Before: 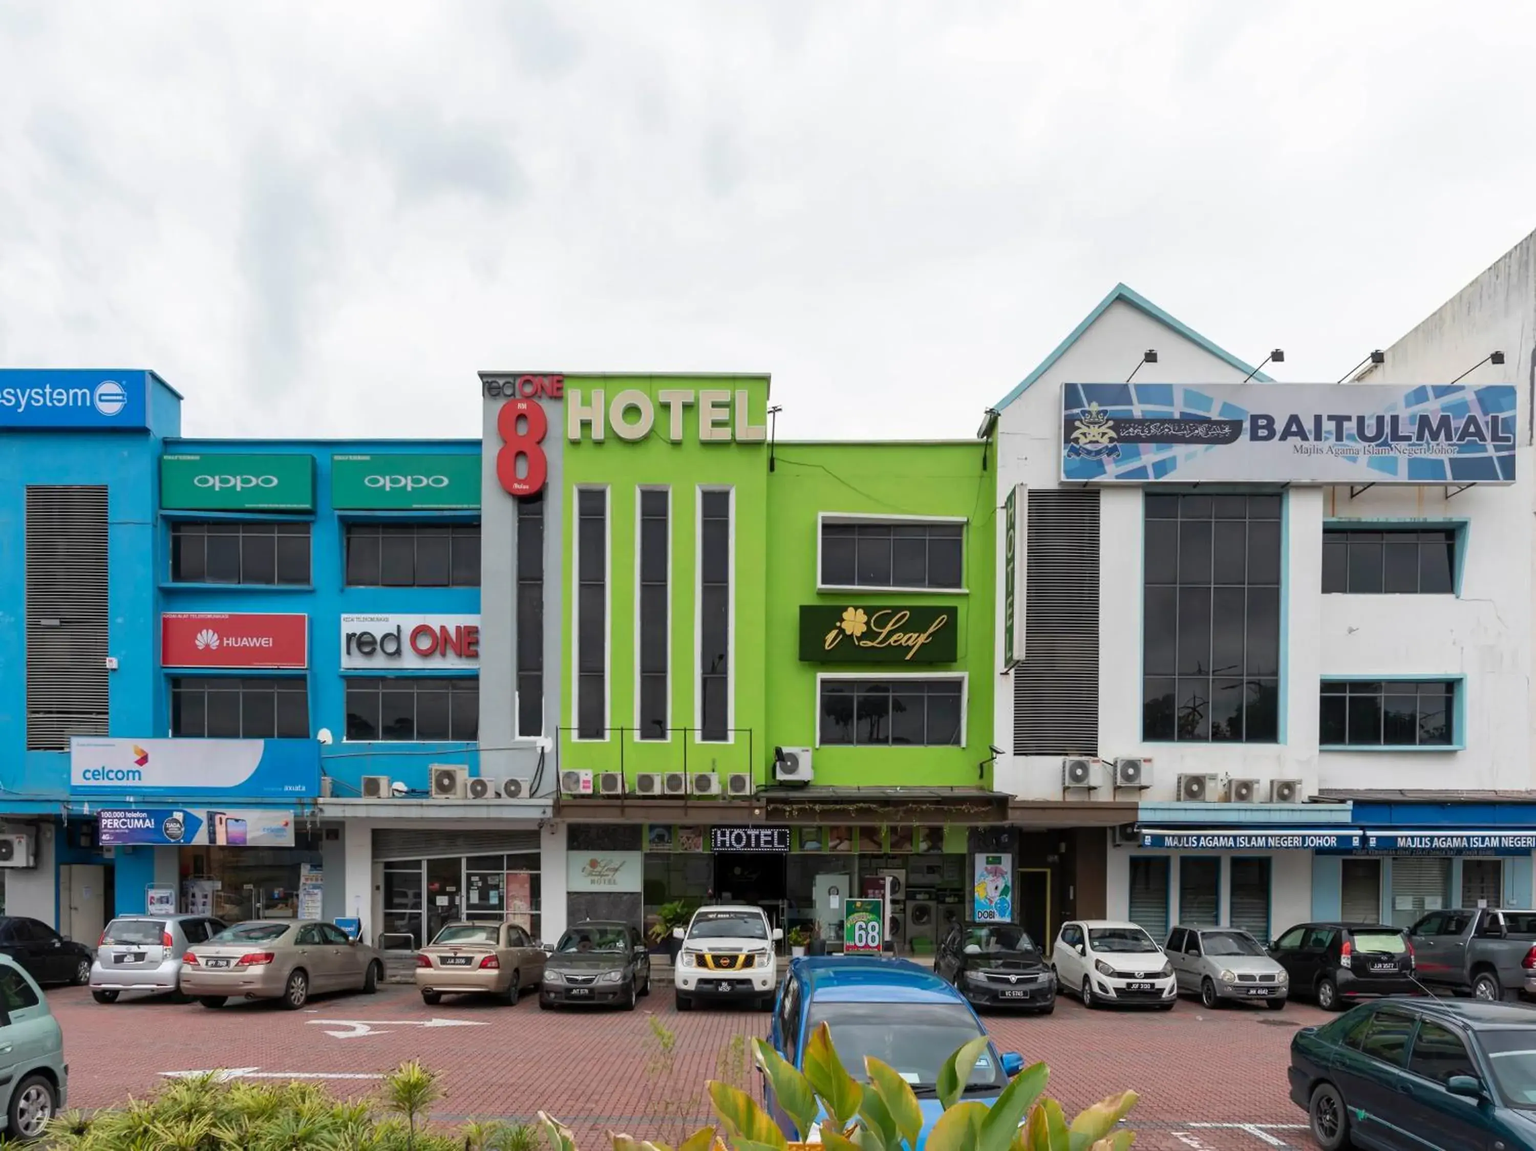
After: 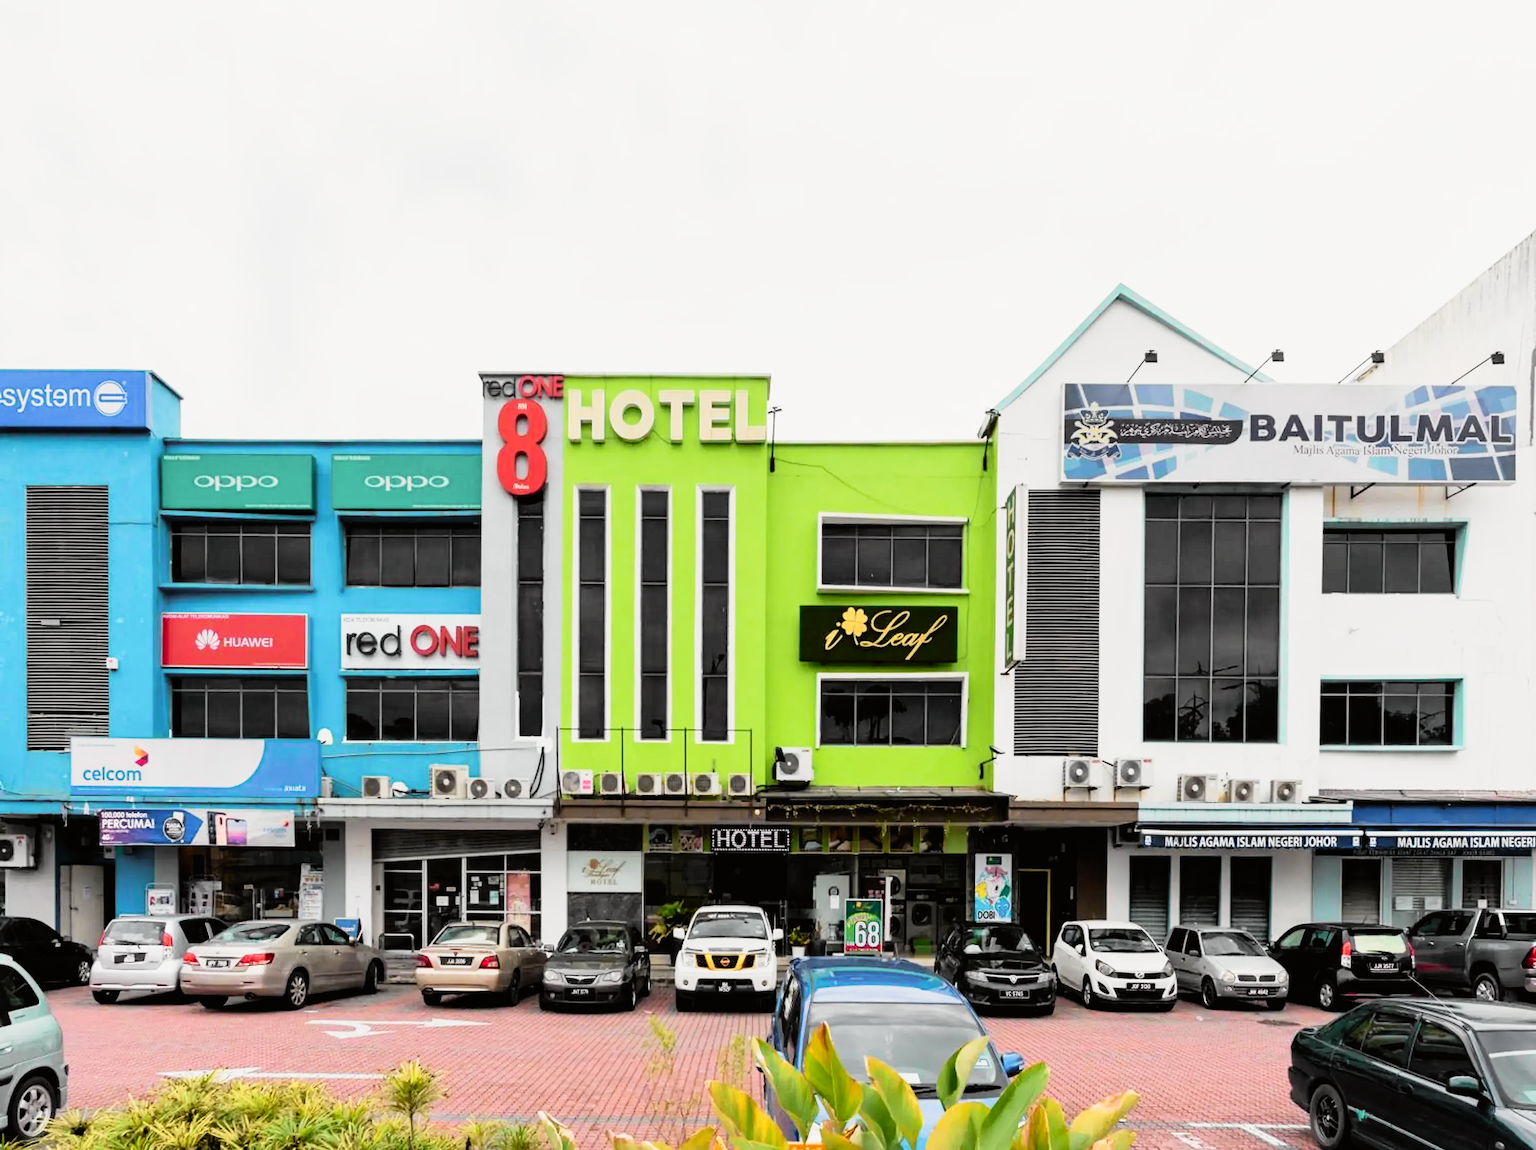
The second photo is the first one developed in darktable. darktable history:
tone curve: curves: ch0 [(0, 0.008) (0.107, 0.083) (0.283, 0.287) (0.461, 0.498) (0.64, 0.691) (0.822, 0.869) (0.998, 0.978)]; ch1 [(0, 0) (0.323, 0.339) (0.438, 0.422) (0.473, 0.487) (0.502, 0.502) (0.527, 0.53) (0.561, 0.583) (0.608, 0.629) (0.669, 0.704) (0.859, 0.899) (1, 1)]; ch2 [(0, 0) (0.33, 0.347) (0.421, 0.456) (0.473, 0.498) (0.502, 0.504) (0.522, 0.524) (0.549, 0.567) (0.585, 0.627) (0.676, 0.724) (1, 1)], color space Lab, independent channels, preserve colors none
filmic rgb: black relative exposure -5 EV, white relative exposure 3.5 EV, hardness 3.19, contrast 1.3, highlights saturation mix -50%
exposure: black level correction 0, exposure 0.7 EV, compensate exposure bias true, compensate highlight preservation false
